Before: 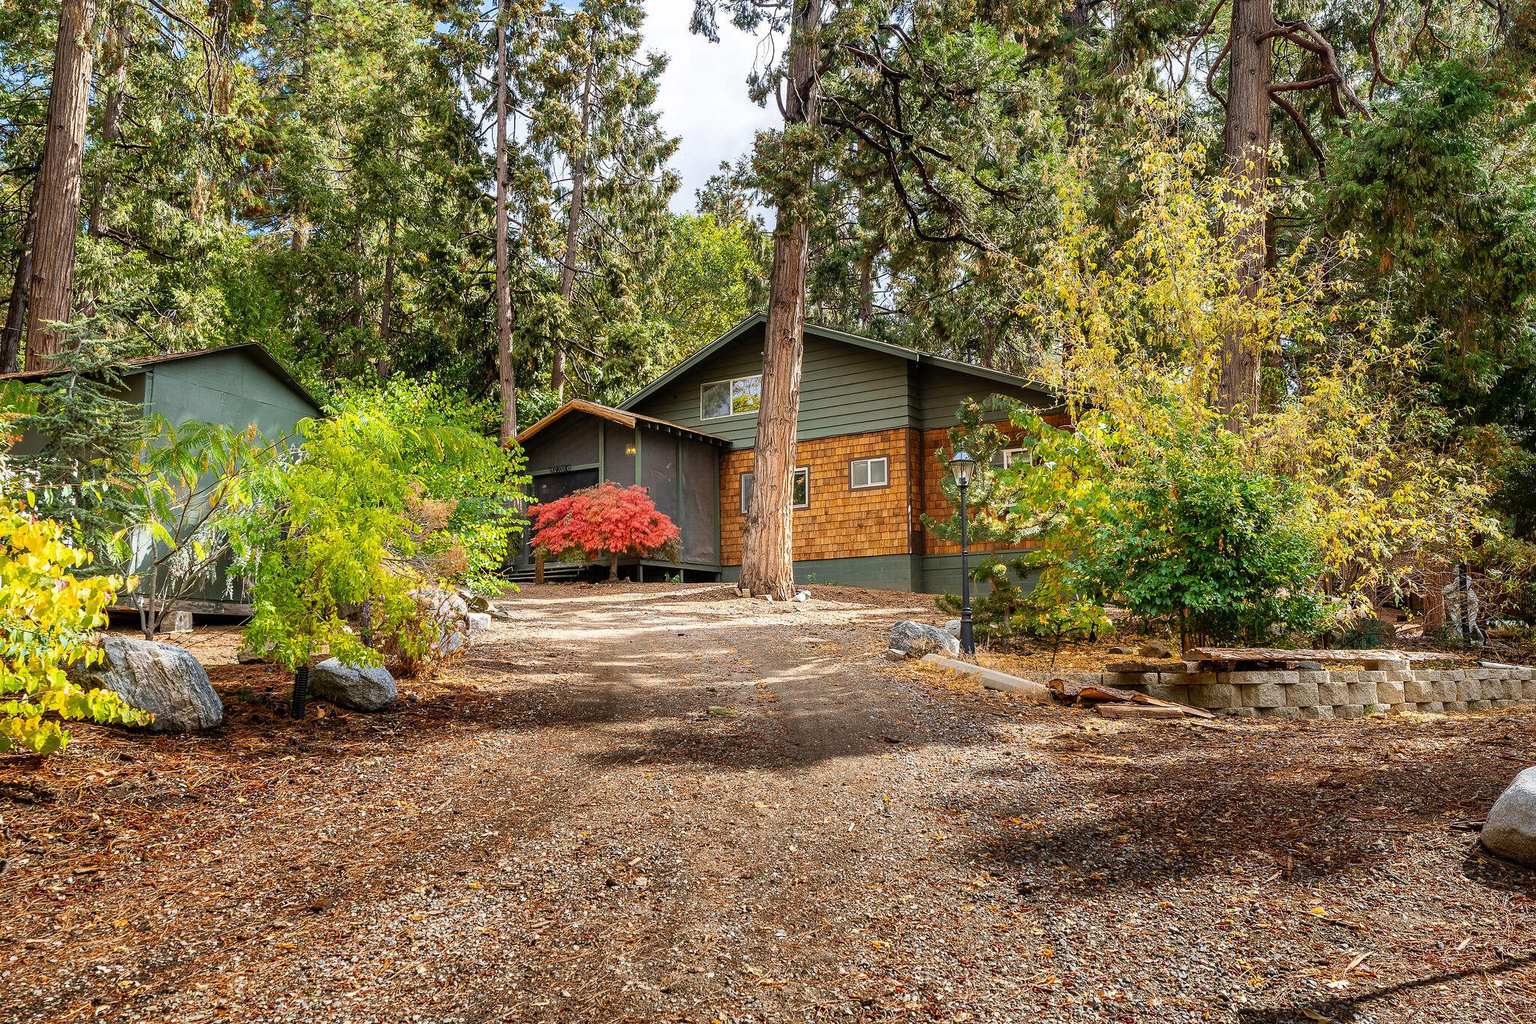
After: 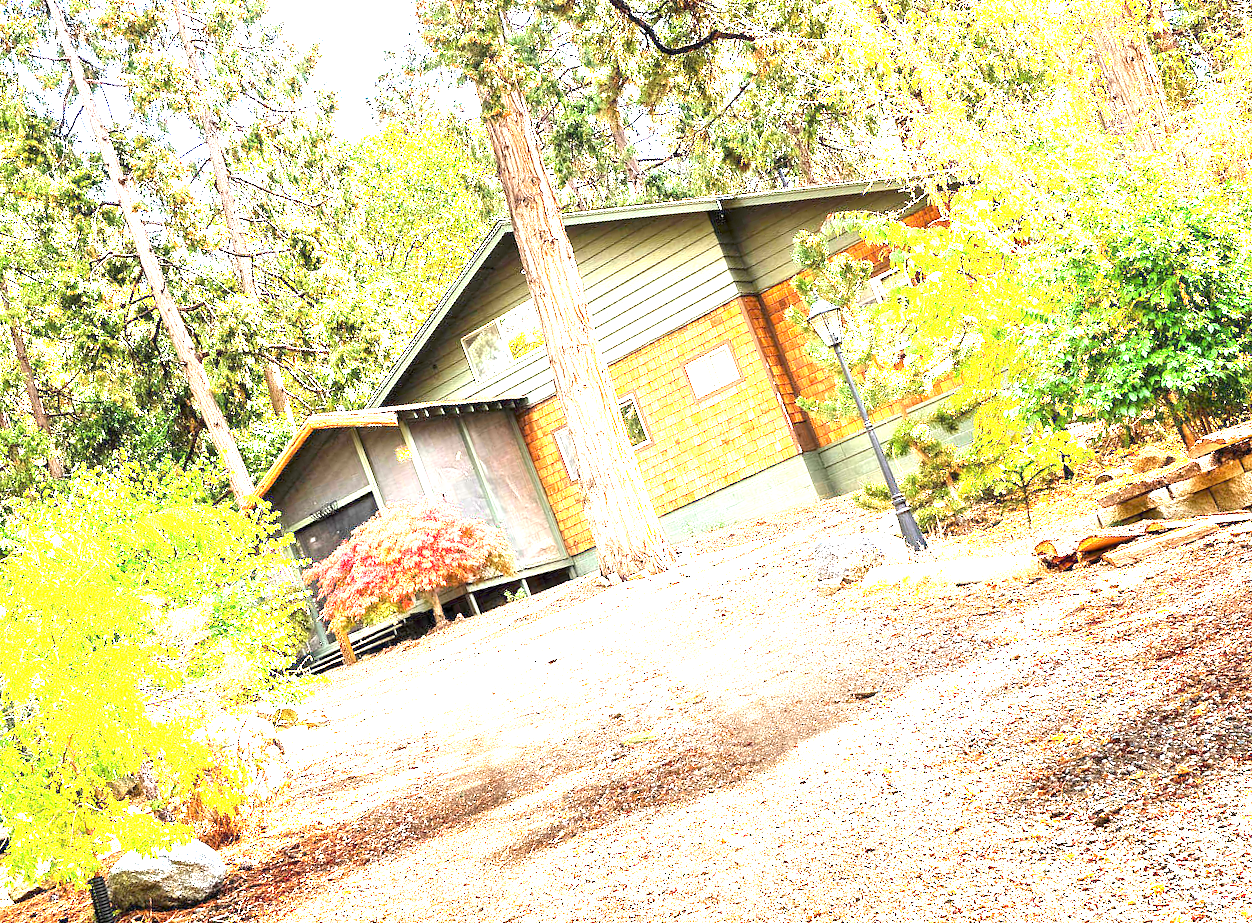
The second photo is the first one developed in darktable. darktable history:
crop and rotate: angle 20.46°, left 6.932%, right 3.687%, bottom 1.098%
exposure: exposure 1.258 EV, compensate exposure bias true, compensate highlight preservation false
